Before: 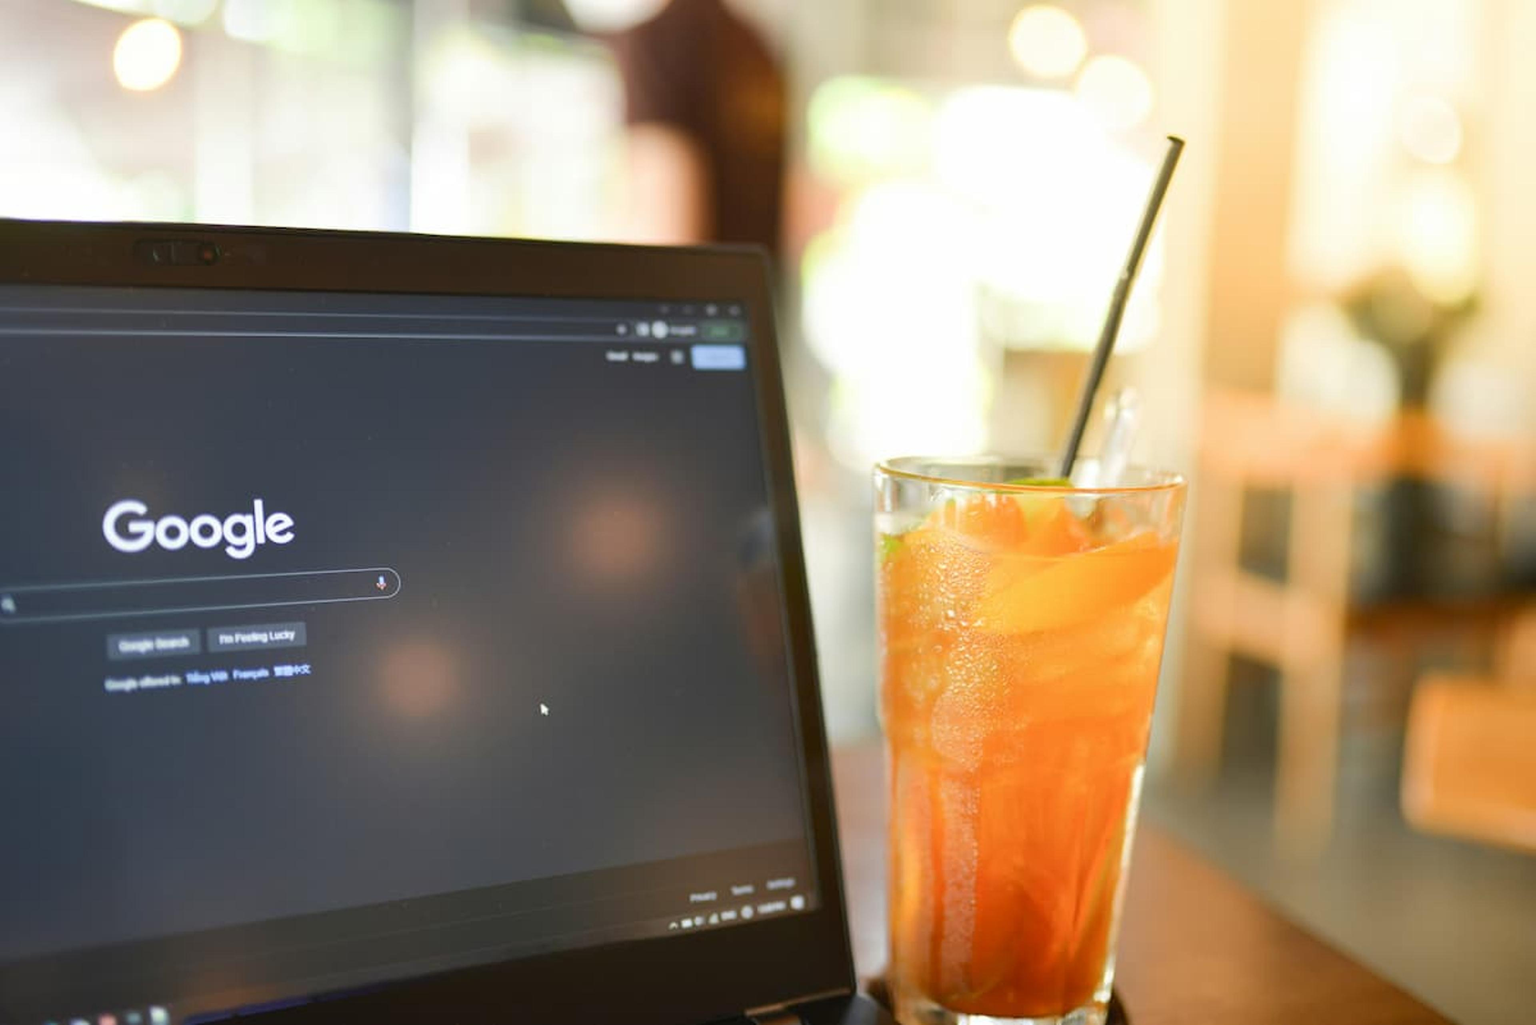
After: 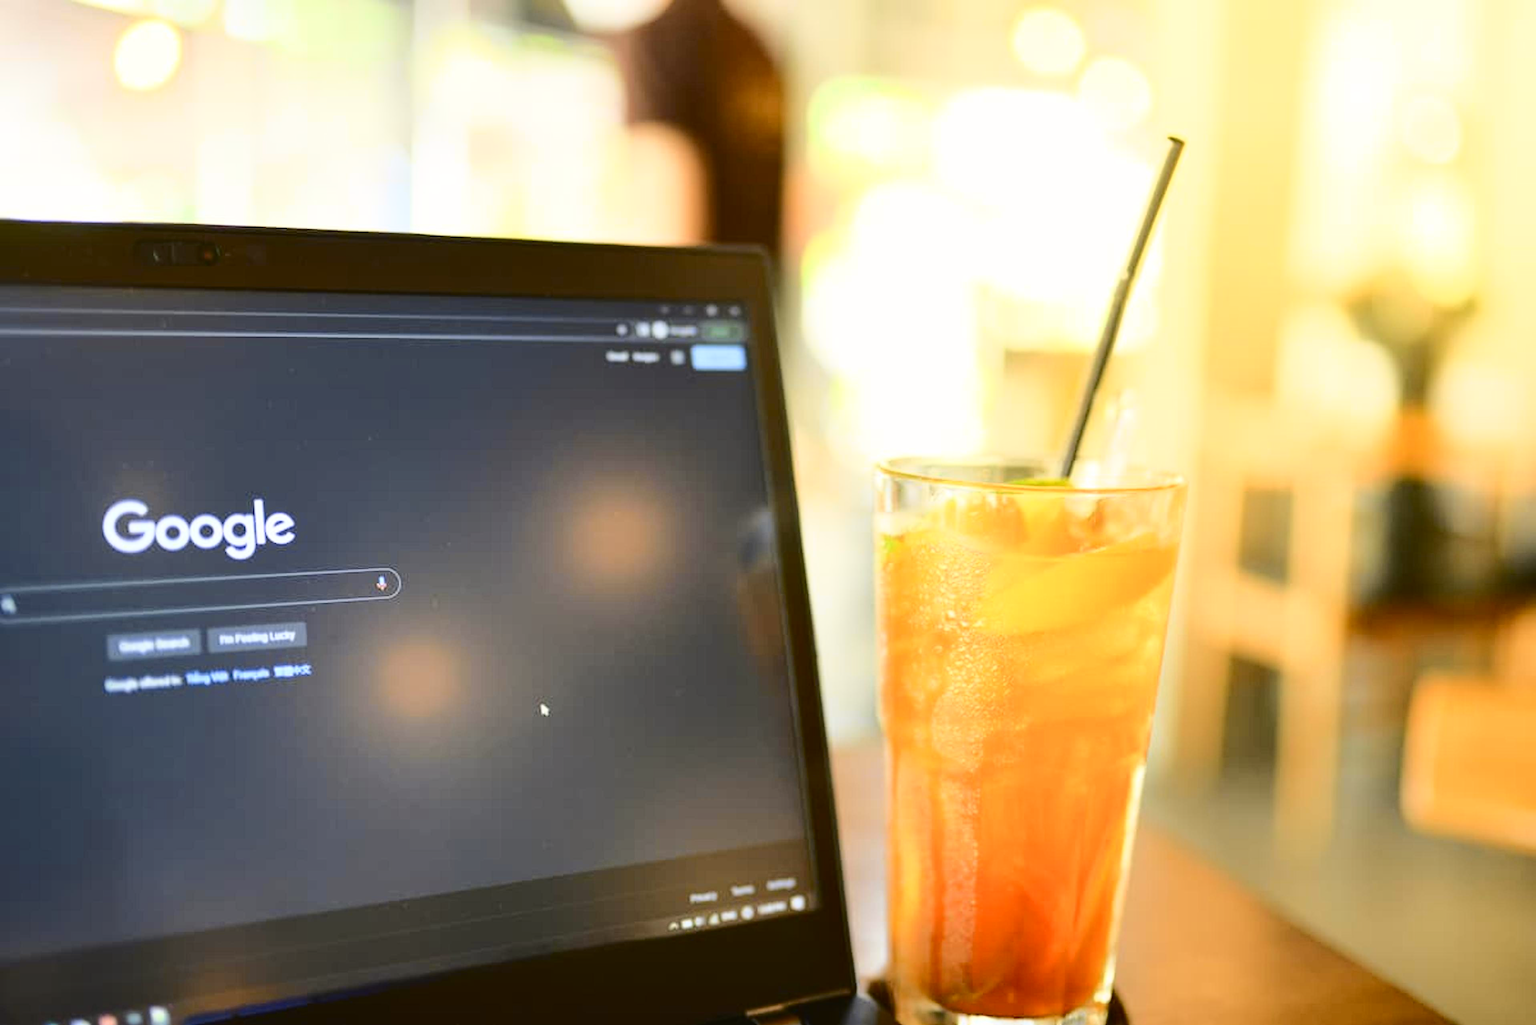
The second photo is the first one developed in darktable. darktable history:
tone curve: curves: ch0 [(0, 0.019) (0.078, 0.058) (0.223, 0.217) (0.424, 0.553) (0.631, 0.764) (0.816, 0.932) (1, 1)]; ch1 [(0, 0) (0.262, 0.227) (0.417, 0.386) (0.469, 0.467) (0.502, 0.503) (0.544, 0.548) (0.57, 0.579) (0.608, 0.62) (0.65, 0.68) (0.994, 0.987)]; ch2 [(0, 0) (0.262, 0.188) (0.5, 0.504) (0.553, 0.592) (0.599, 0.653) (1, 1)], color space Lab, independent channels, preserve colors none
